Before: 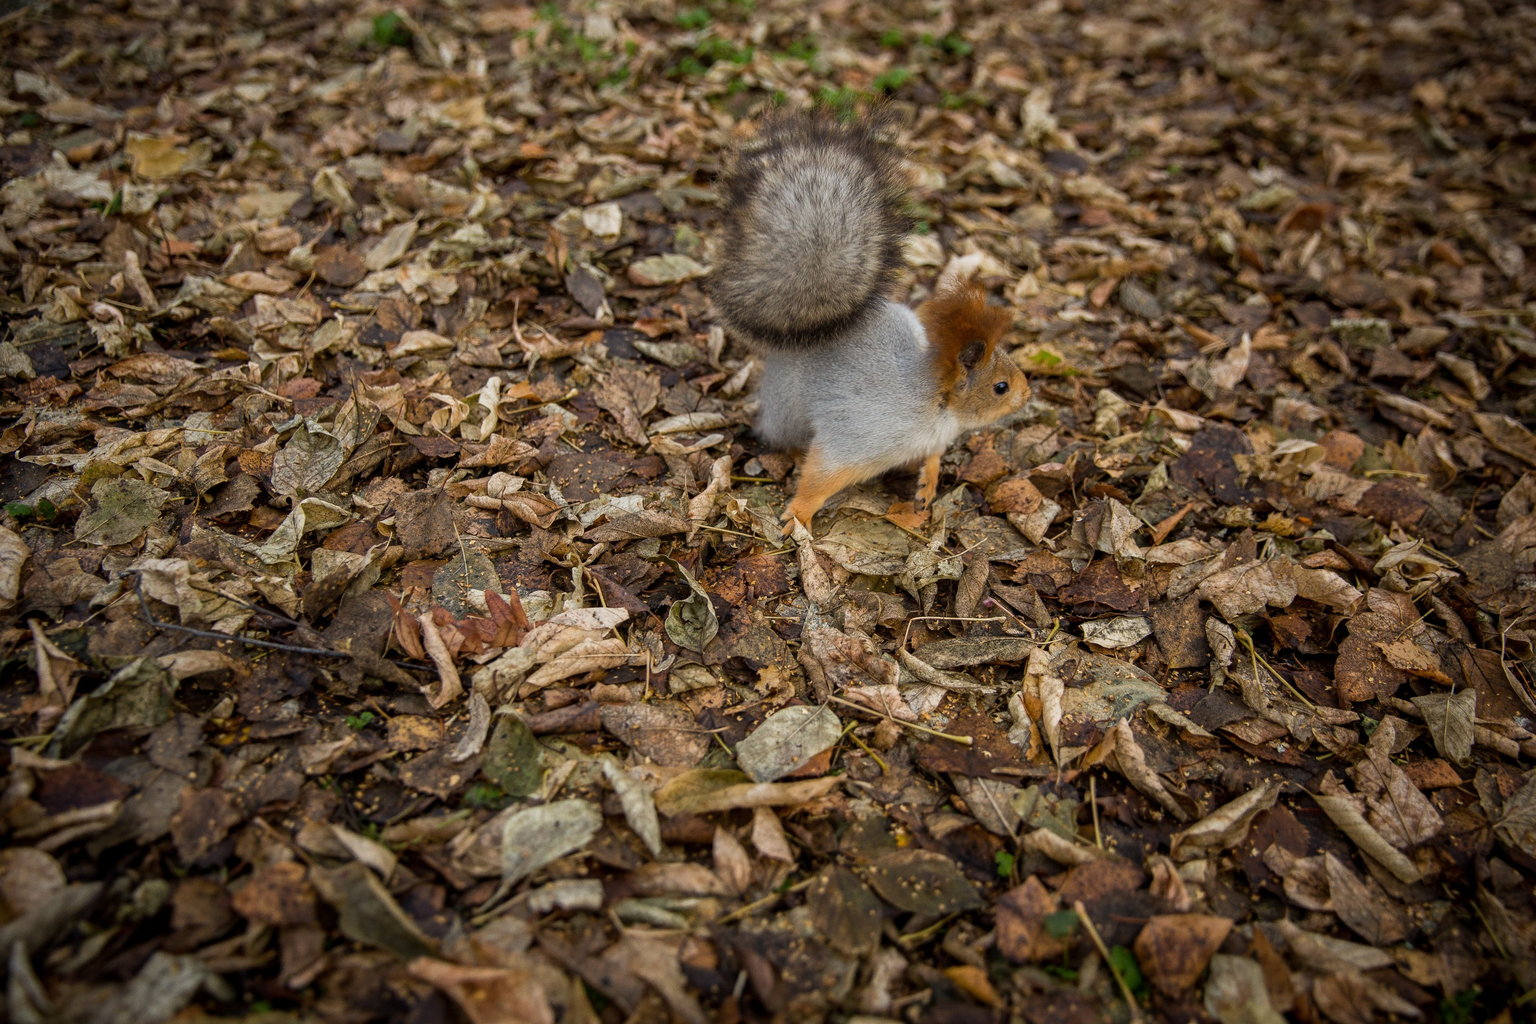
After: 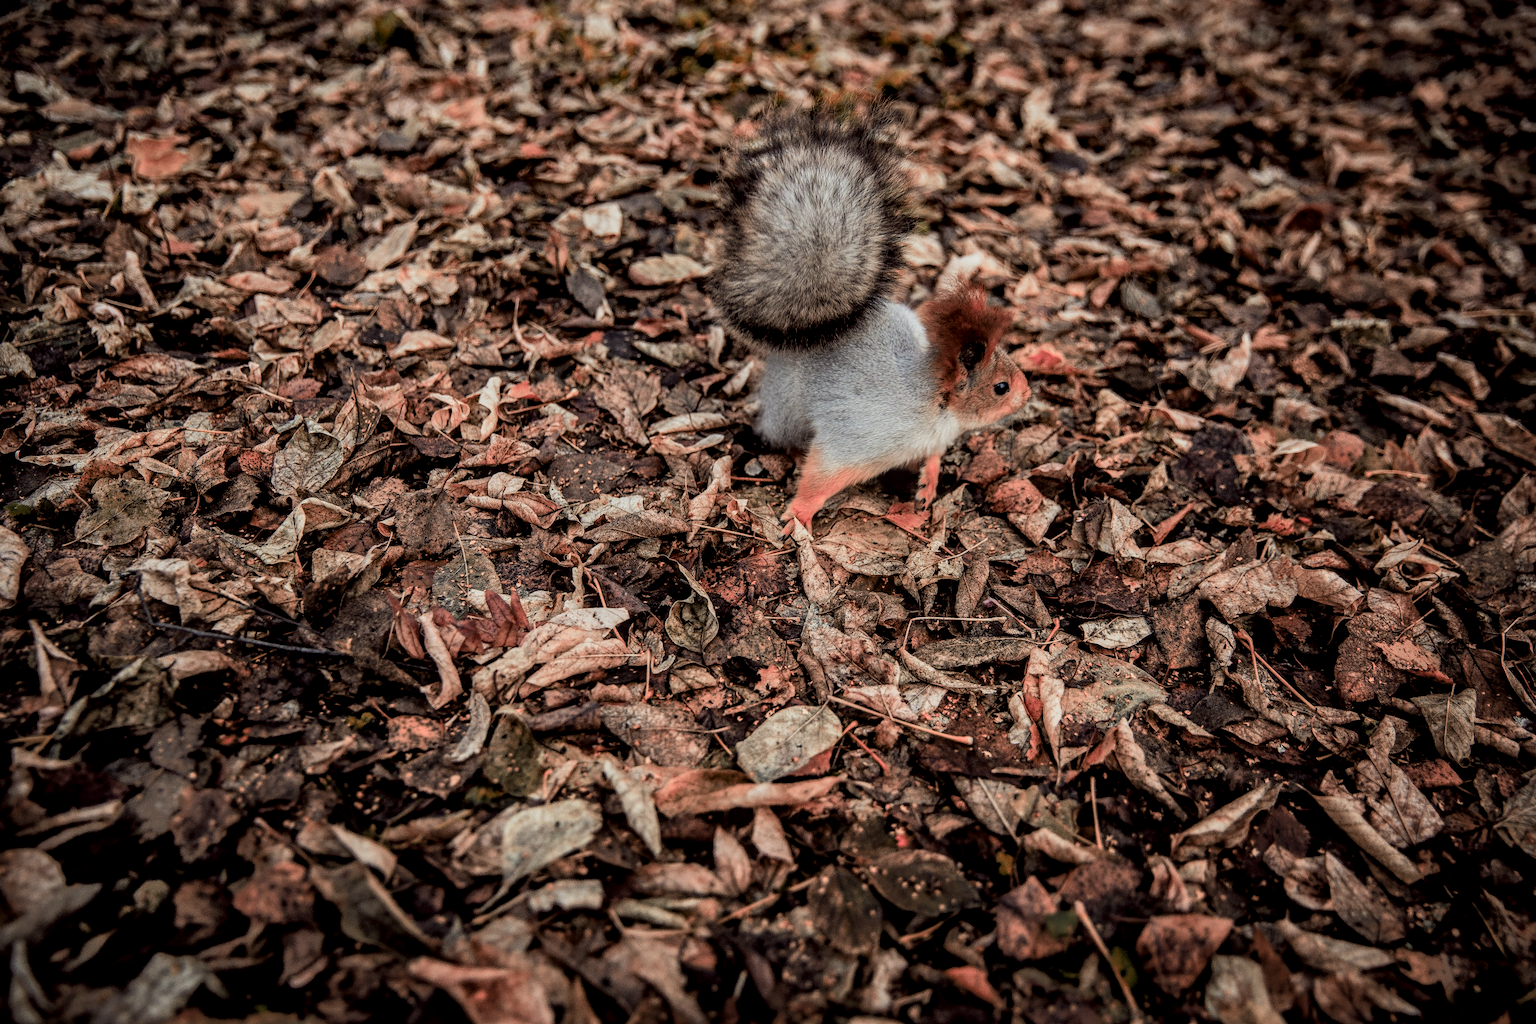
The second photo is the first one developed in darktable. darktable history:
color calibration: gray › normalize channels true, x 0.354, y 0.368, temperature 4695.87 K, gamut compression 0.025
local contrast: detail 130%
color zones: curves: ch2 [(0, 0.488) (0.143, 0.417) (0.286, 0.212) (0.429, 0.179) (0.571, 0.154) (0.714, 0.415) (0.857, 0.495) (1, 0.488)]
filmic rgb: black relative exposure -5.13 EV, white relative exposure 3.97 EV, hardness 2.88, contrast 1.298, highlights saturation mix -30.07%
color correction: highlights a* -1.15, highlights b* 4.64, shadows a* 3.51
shadows and highlights: shadows 62.45, white point adjustment 0.384, highlights -34.31, compress 83.48%
